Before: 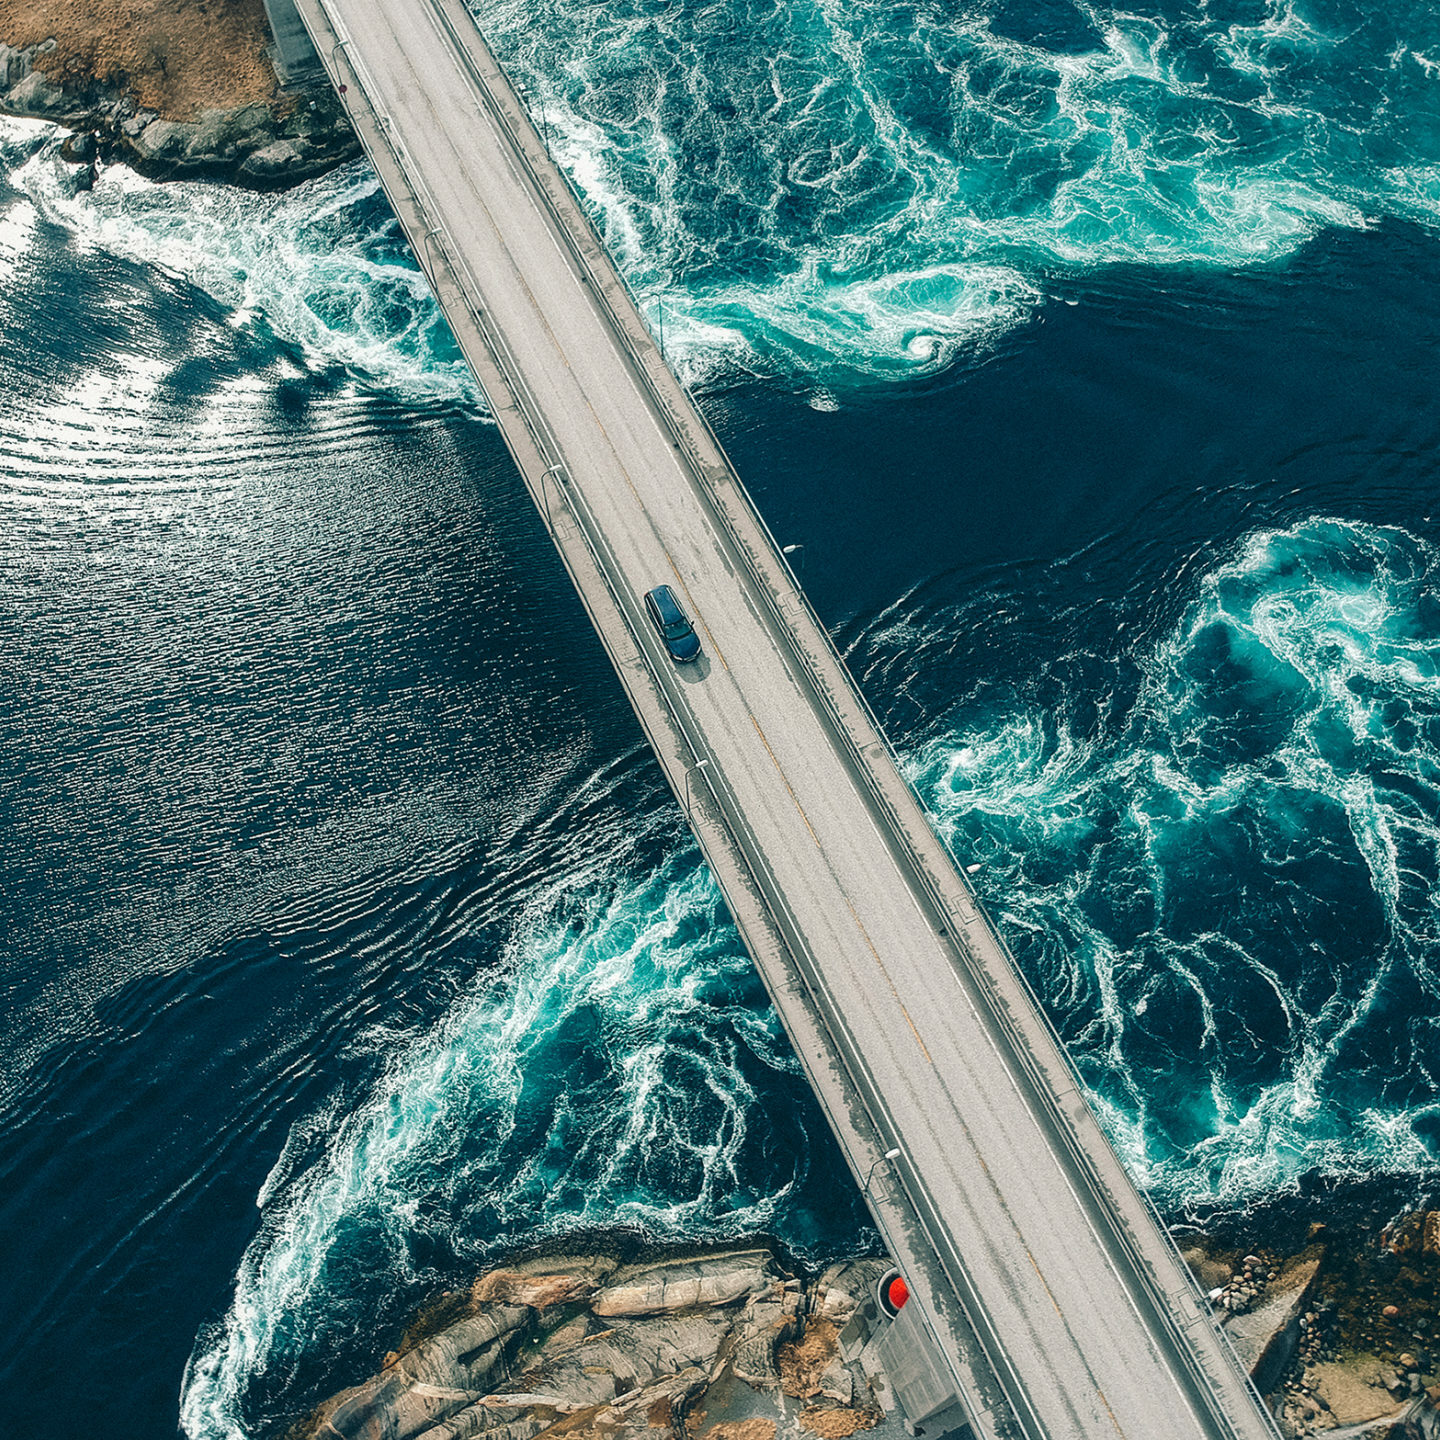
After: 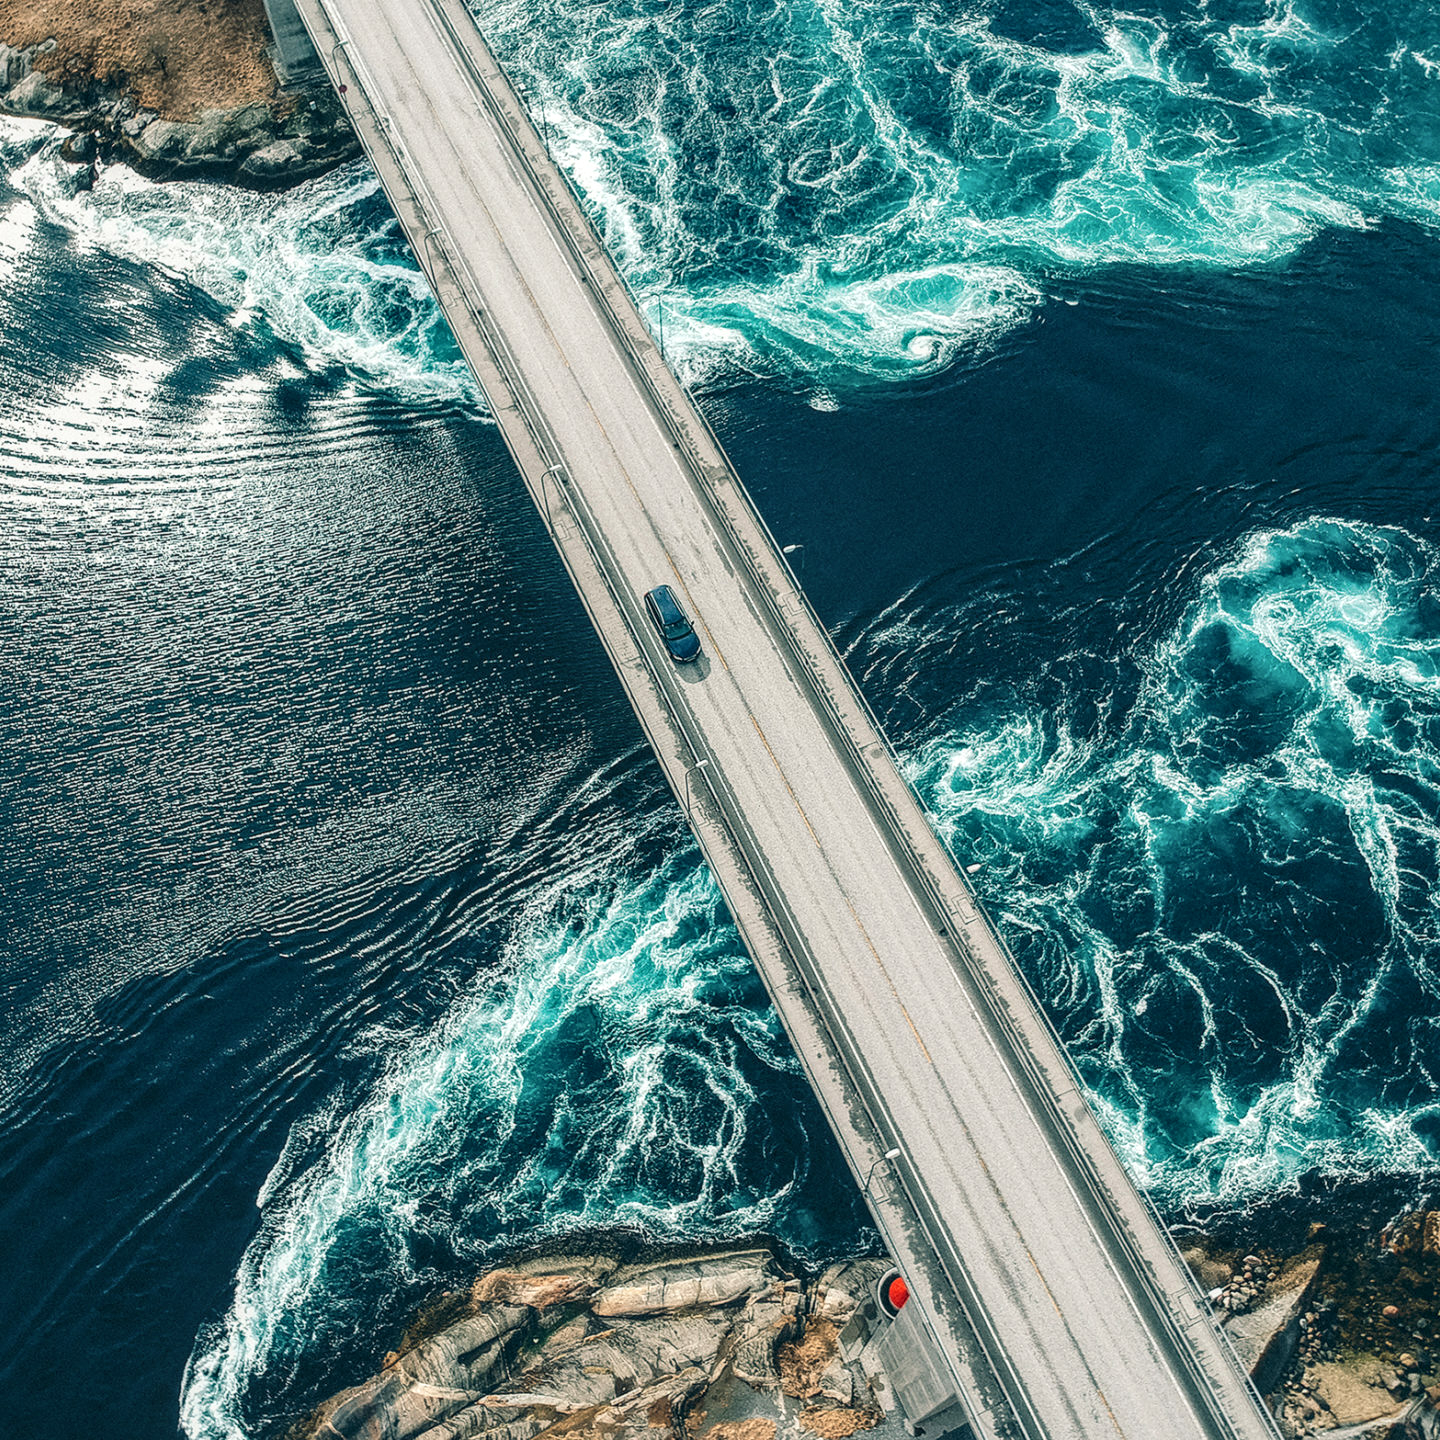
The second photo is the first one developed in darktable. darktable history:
contrast brightness saturation: contrast 0.145, brightness 0.055
local contrast: on, module defaults
